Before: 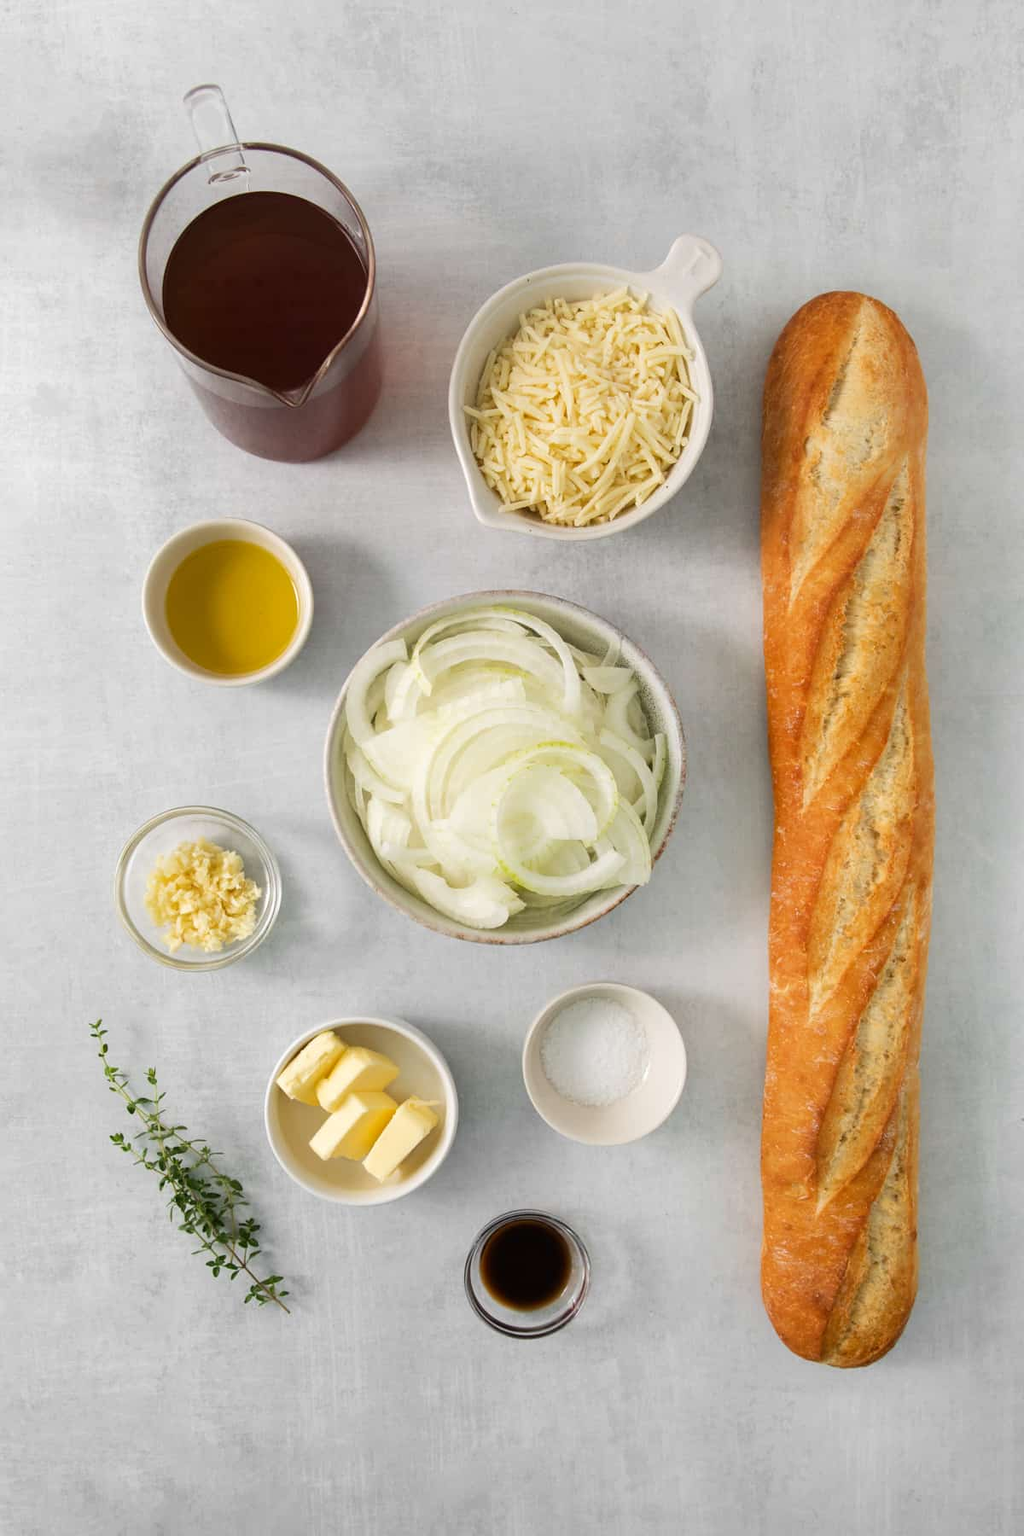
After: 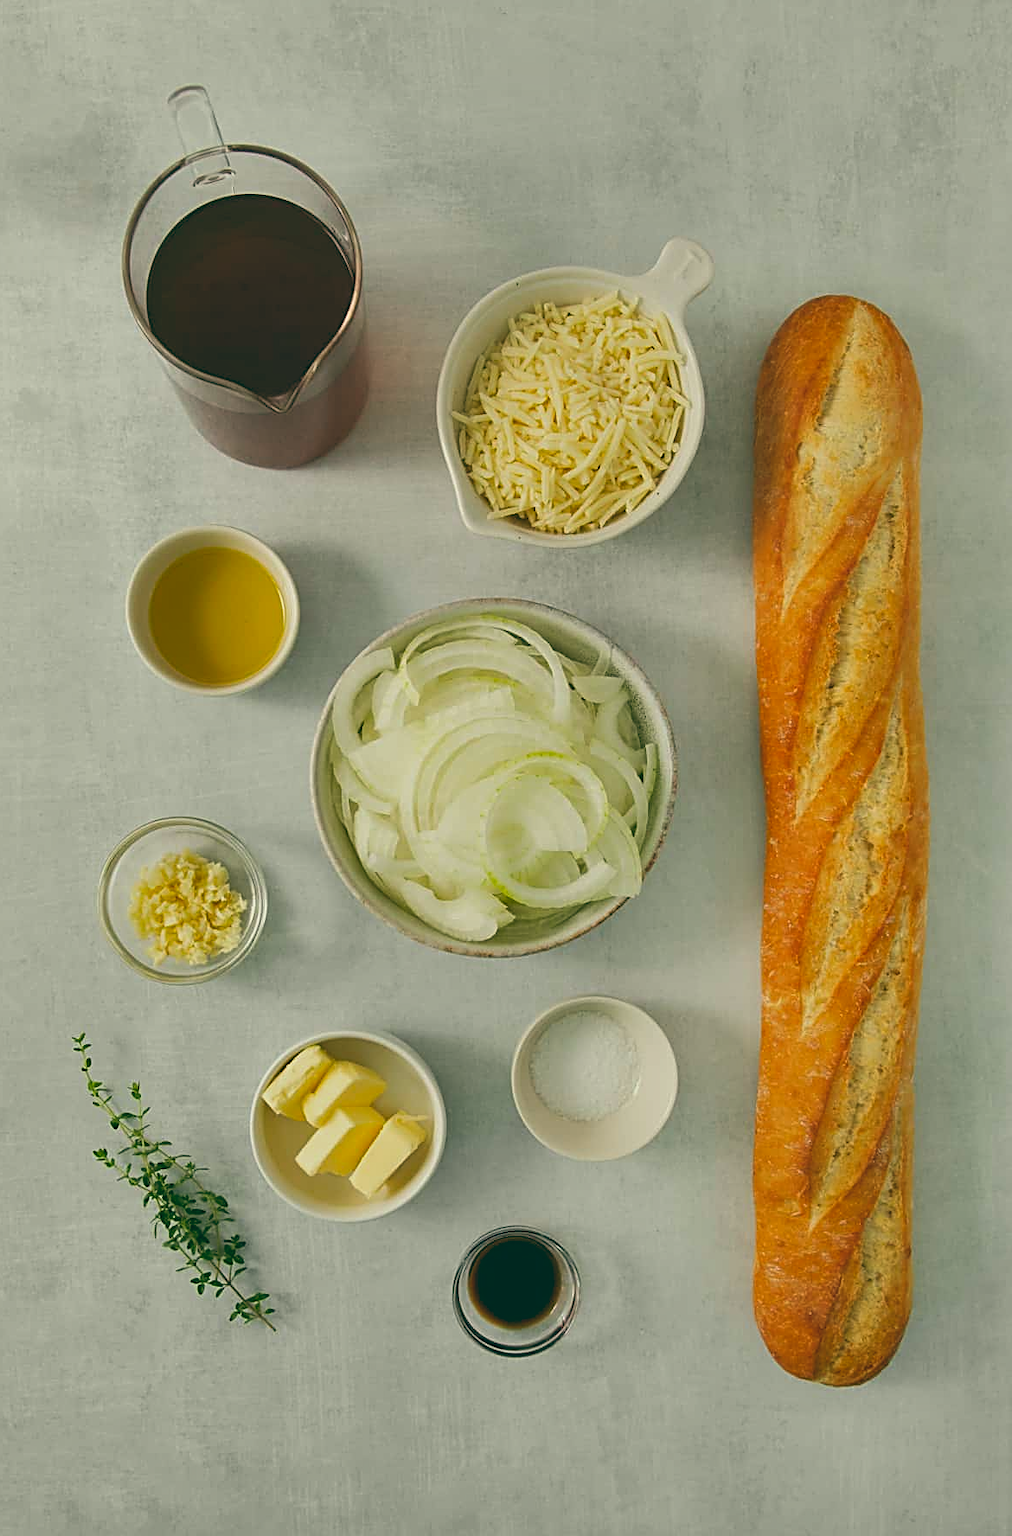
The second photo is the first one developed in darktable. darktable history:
crop and rotate: left 1.774%, right 0.633%, bottom 1.28%
shadows and highlights: white point adjustment 0.05, highlights color adjustment 55.9%, soften with gaussian
exposure: compensate highlight preservation false
sharpen: radius 2.584, amount 0.688
tone equalizer: on, module defaults
lowpass: radius 0.1, contrast 0.85, saturation 1.1, unbound 0
color balance: lift [1.005, 0.99, 1.007, 1.01], gamma [1, 1.034, 1.032, 0.966], gain [0.873, 1.055, 1.067, 0.933]
